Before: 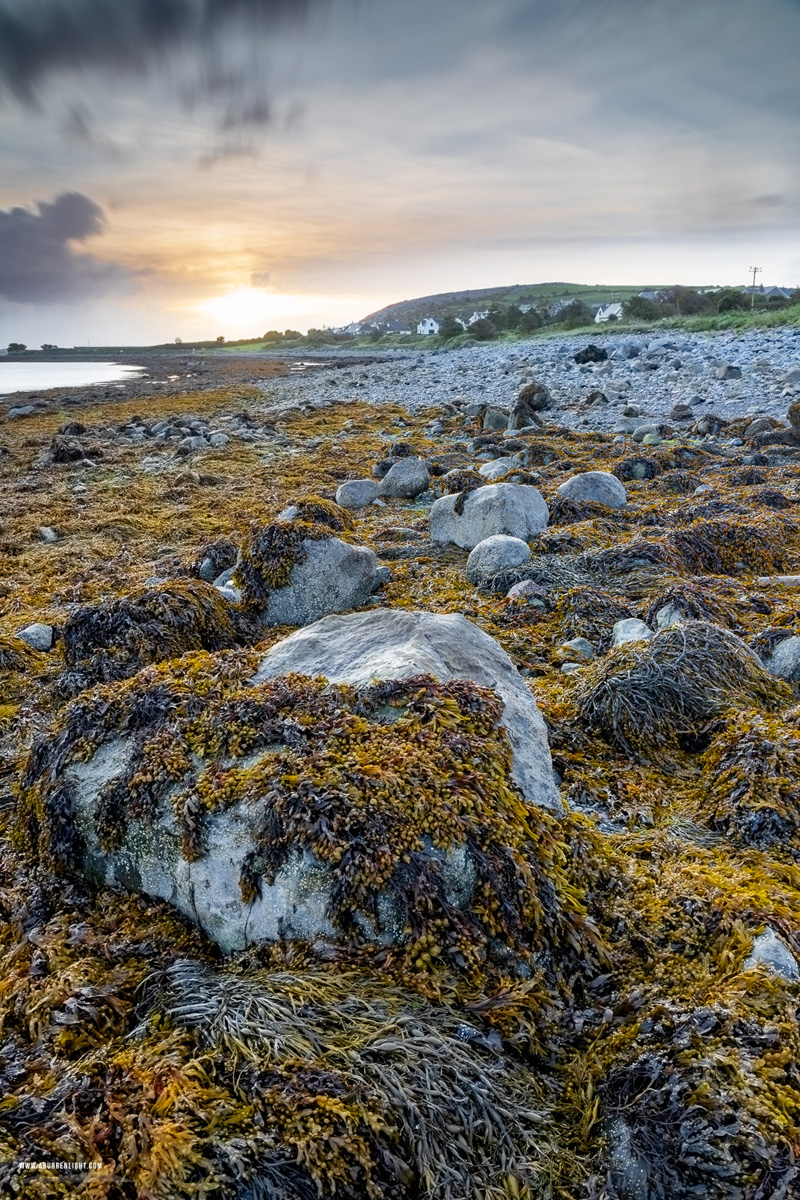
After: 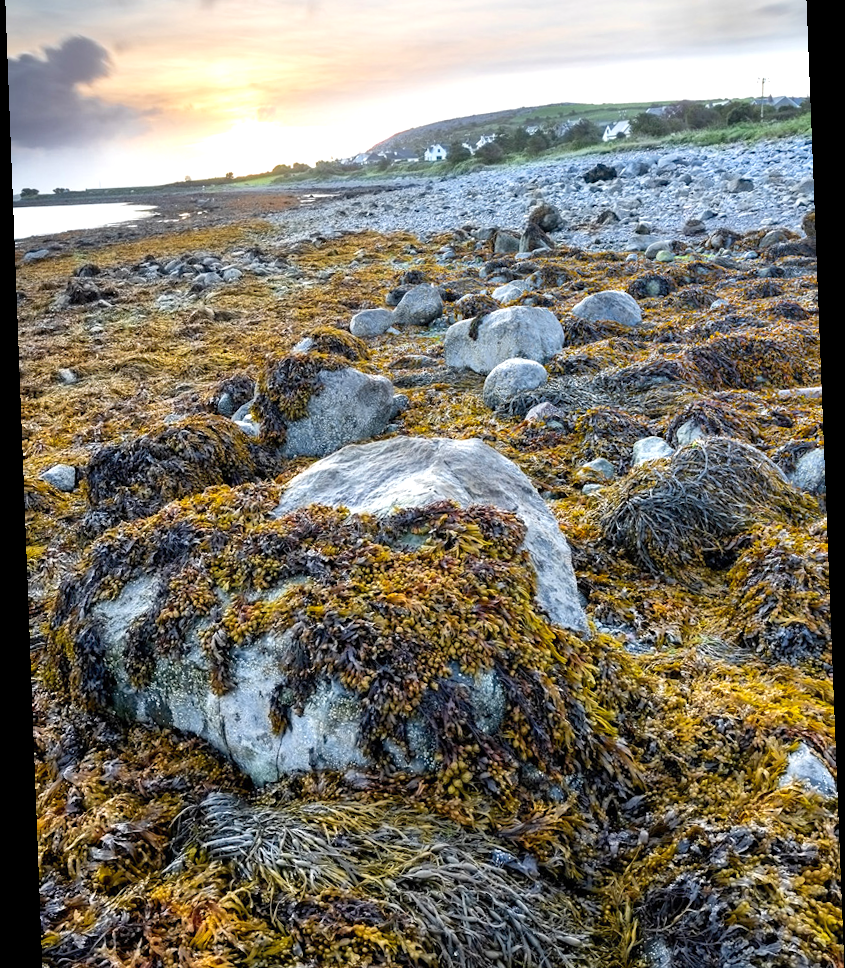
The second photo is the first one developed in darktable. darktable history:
crop and rotate: top 15.774%, bottom 5.506%
rotate and perspective: rotation -2.22°, lens shift (horizontal) -0.022, automatic cropping off
exposure: exposure 0.566 EV, compensate highlight preservation false
